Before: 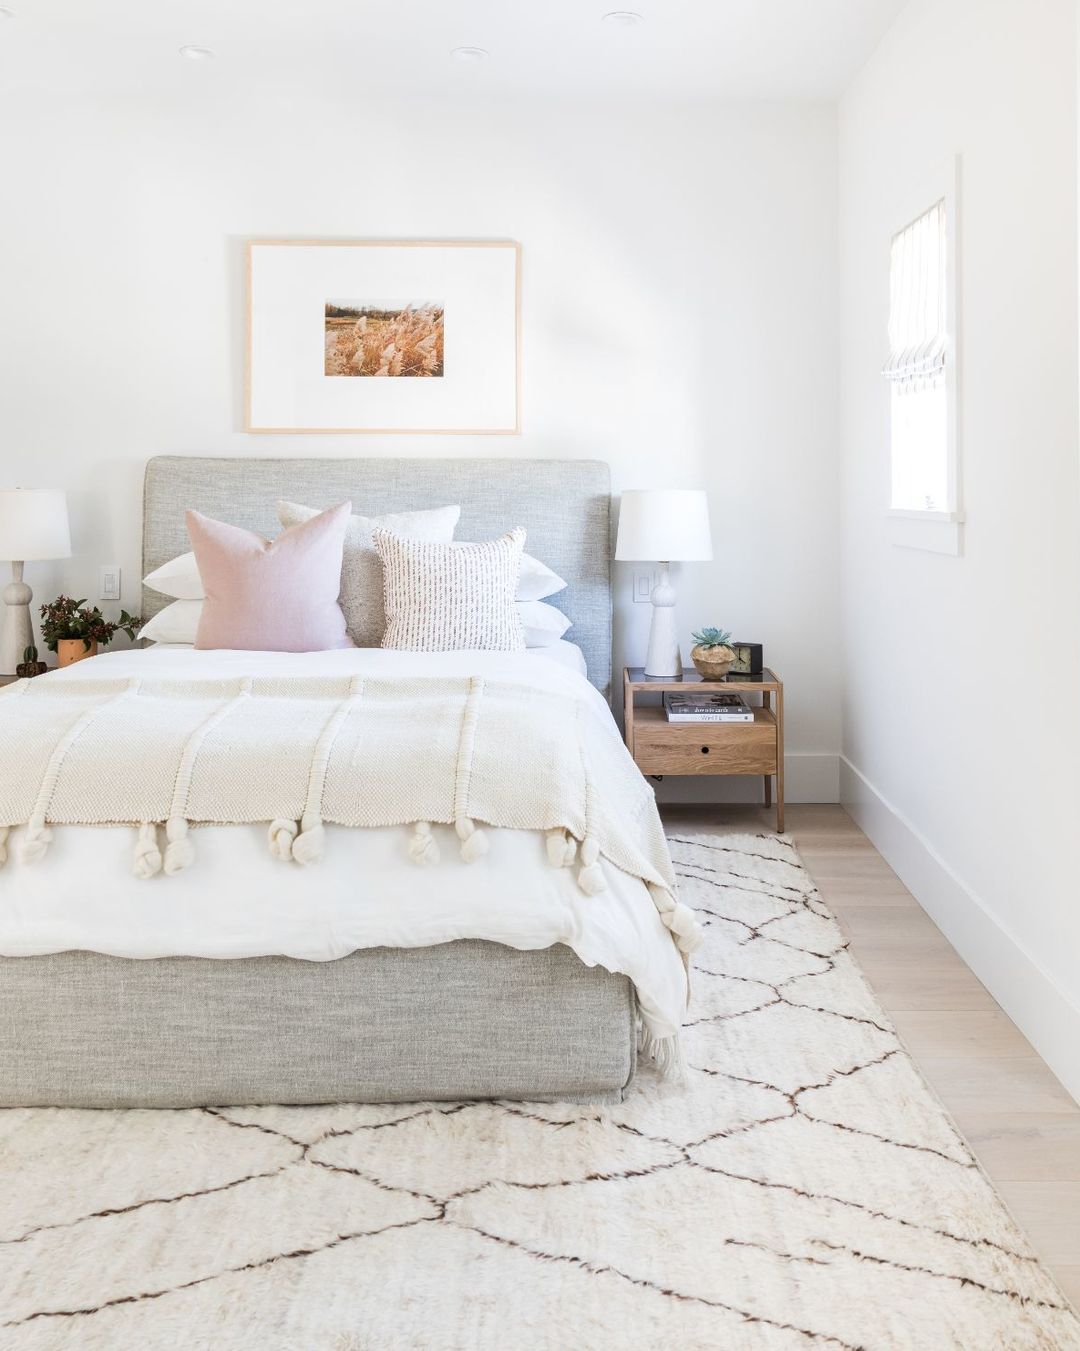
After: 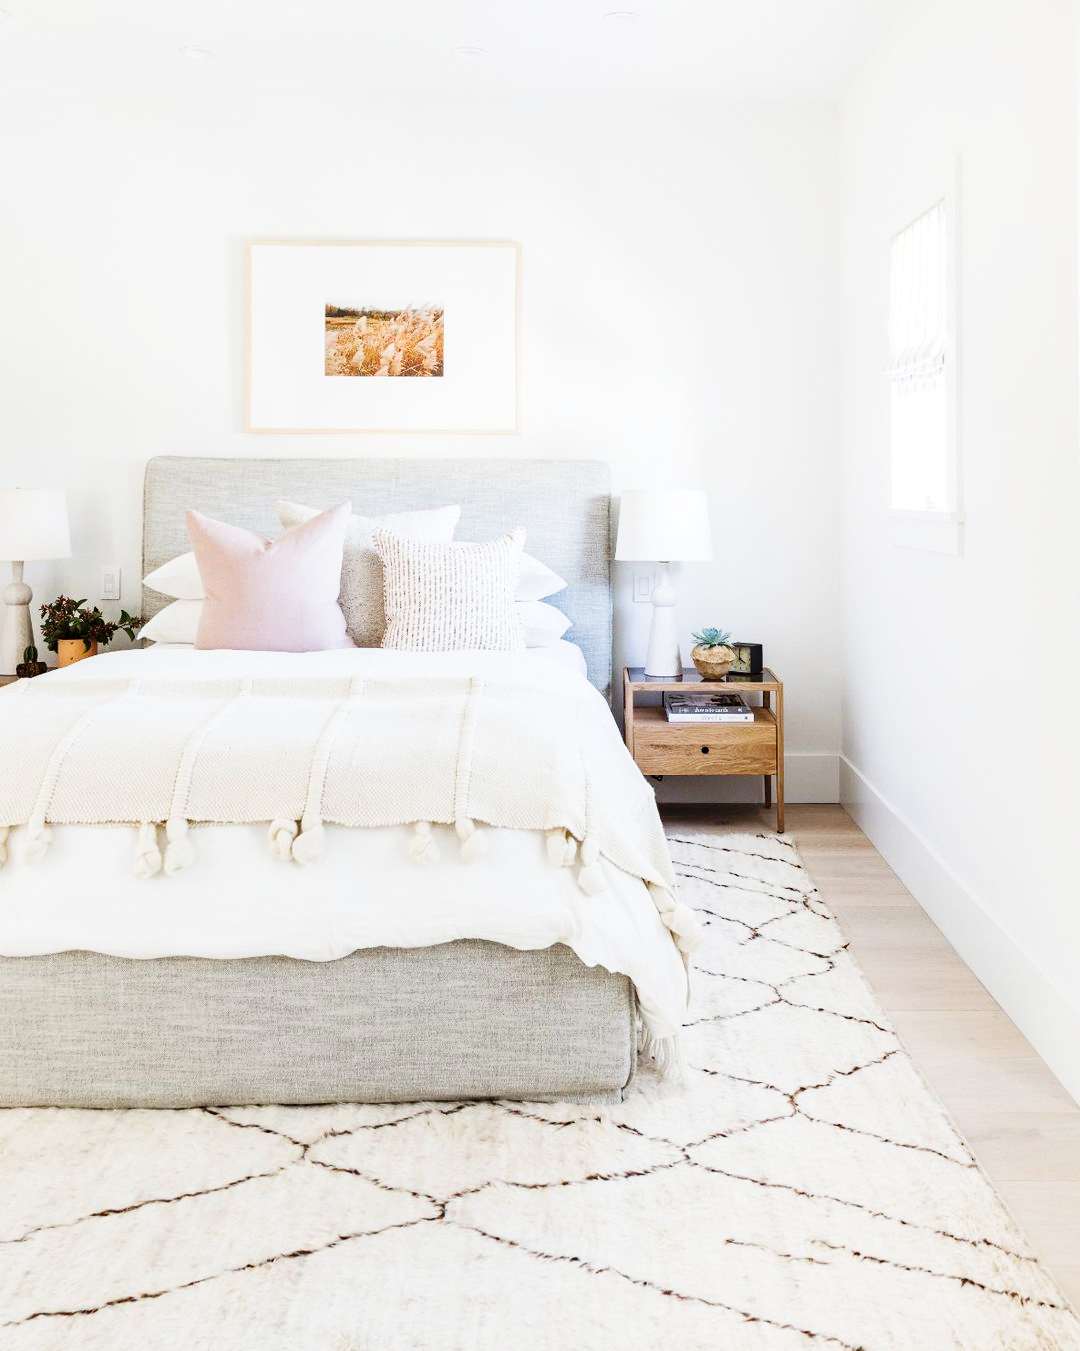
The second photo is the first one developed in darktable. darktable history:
haze removal: compatibility mode true, adaptive false
base curve: curves: ch0 [(0, 0) (0.036, 0.025) (0.121, 0.166) (0.206, 0.329) (0.605, 0.79) (1, 1)], preserve colors none
